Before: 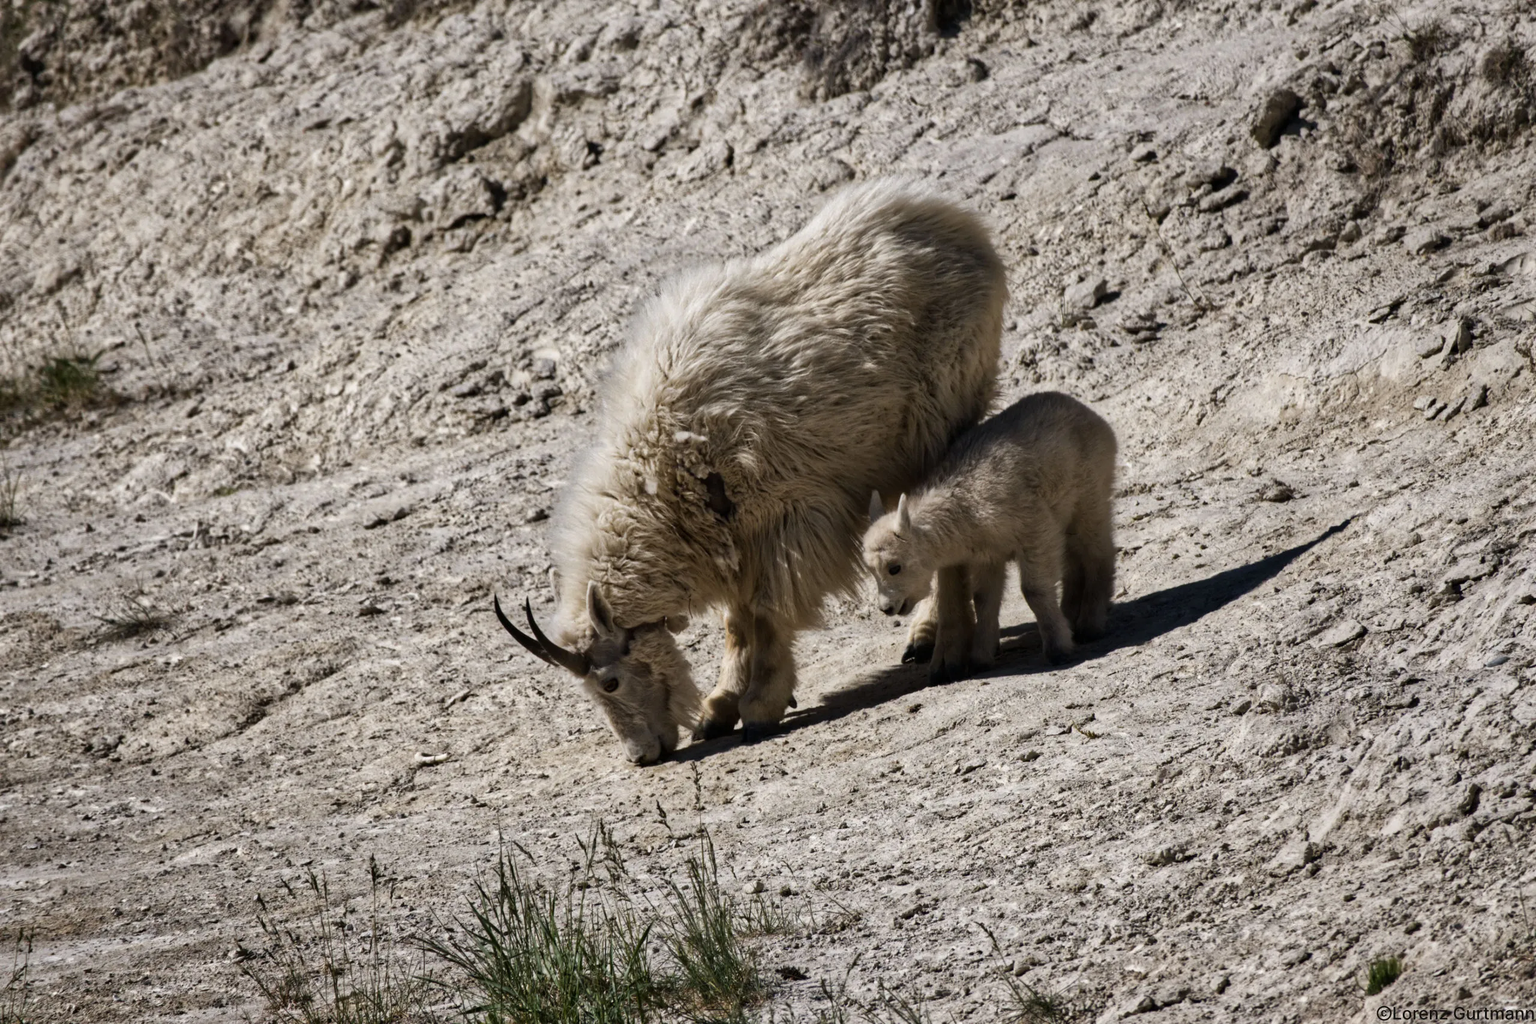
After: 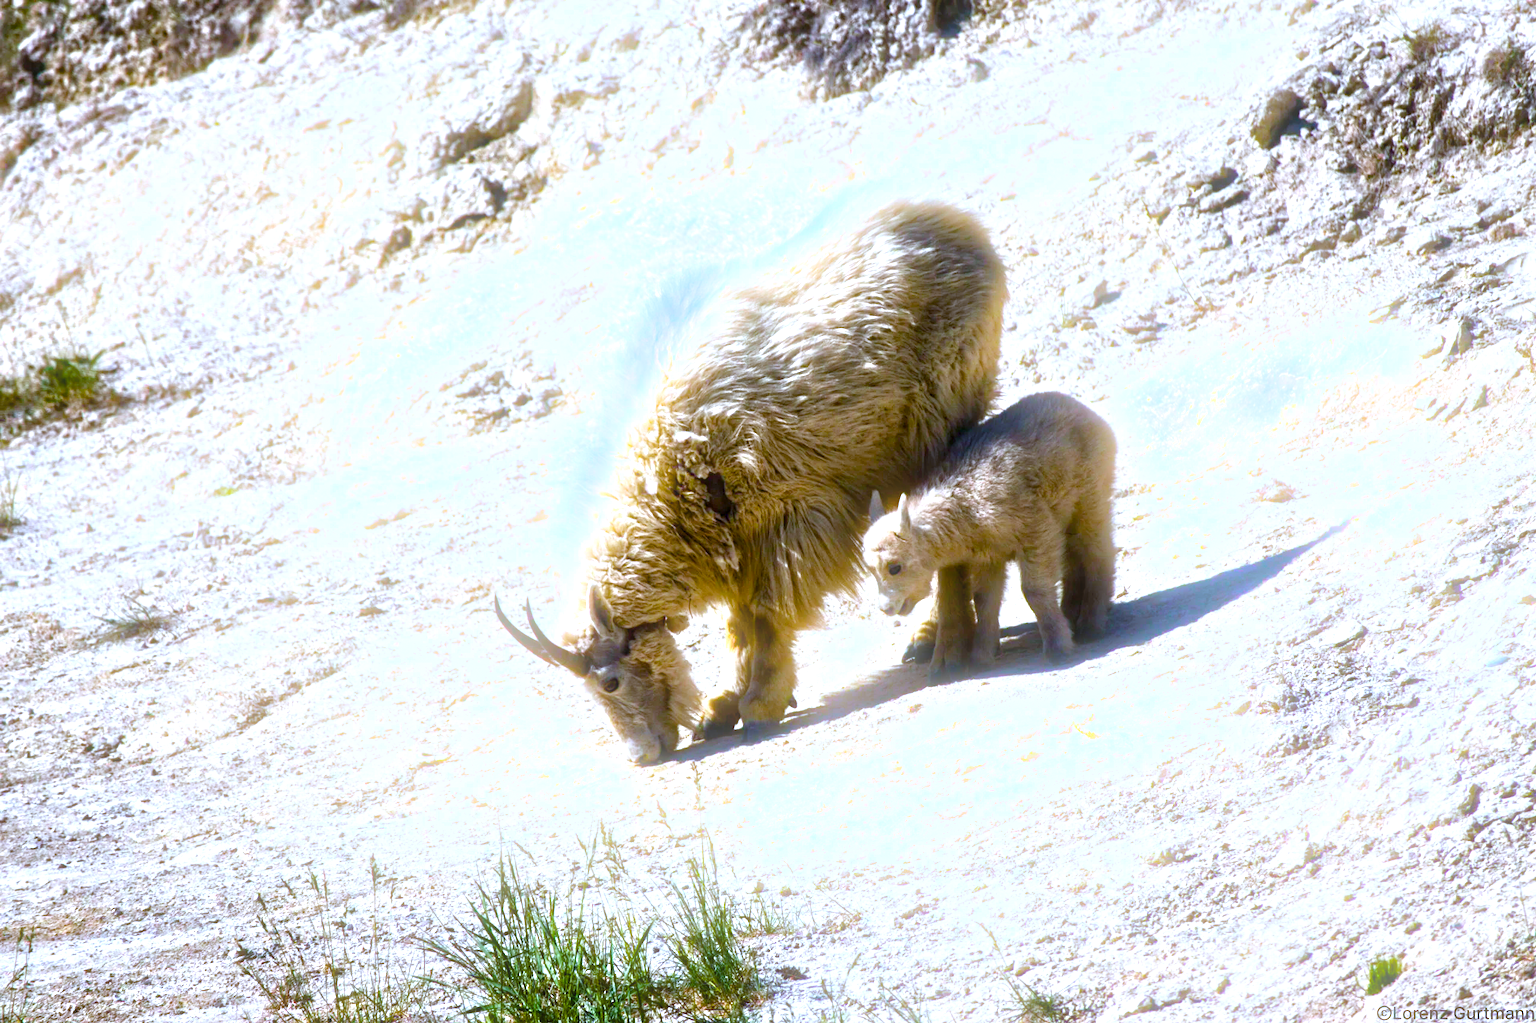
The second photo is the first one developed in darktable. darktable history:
color balance rgb: linear chroma grading › global chroma 25%, perceptual saturation grading › global saturation 40%, perceptual saturation grading › highlights -50%, perceptual saturation grading › shadows 30%, perceptual brilliance grading › global brilliance 25%, global vibrance 60%
local contrast: mode bilateral grid, contrast 100, coarseness 100, detail 108%, midtone range 0.2
bloom: size 9%, threshold 100%, strength 7%
exposure: exposure 0.7 EV, compensate highlight preservation false
white balance: red 0.926, green 1.003, blue 1.133
